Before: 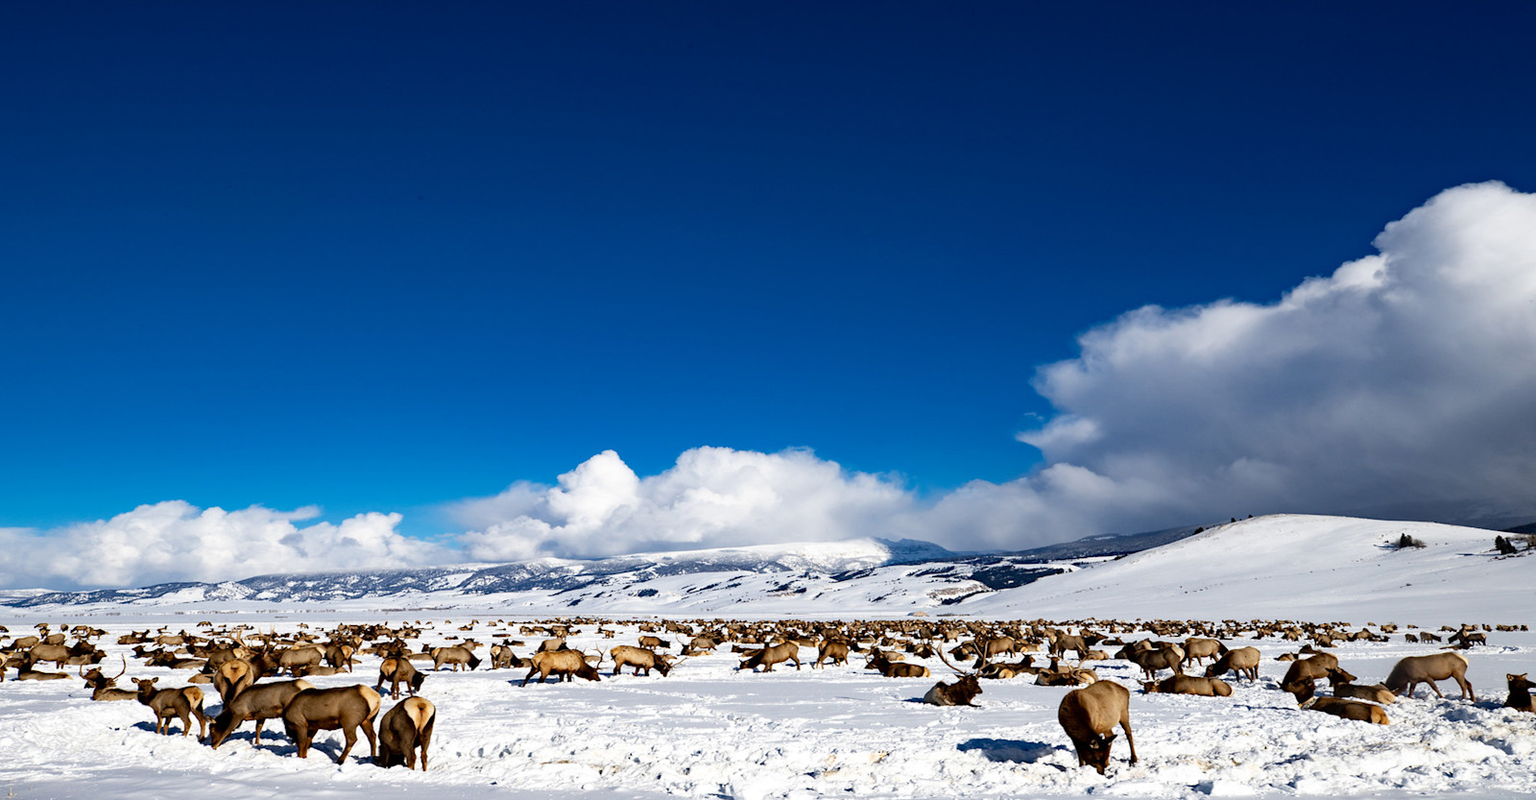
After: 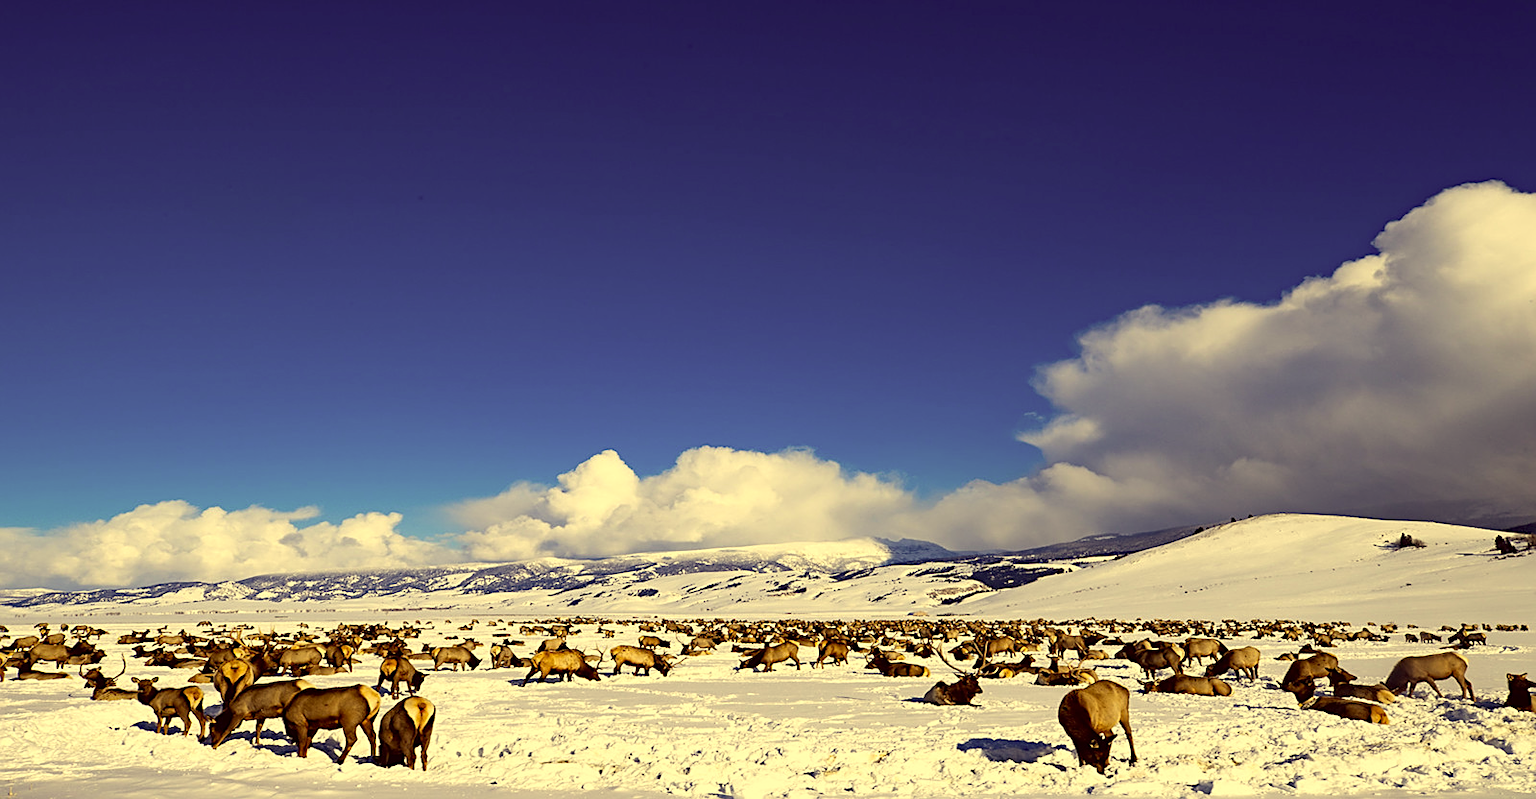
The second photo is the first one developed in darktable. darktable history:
sharpen: on, module defaults
color correction: highlights a* -0.482, highlights b* 40, shadows a* 9.8, shadows b* -0.161
